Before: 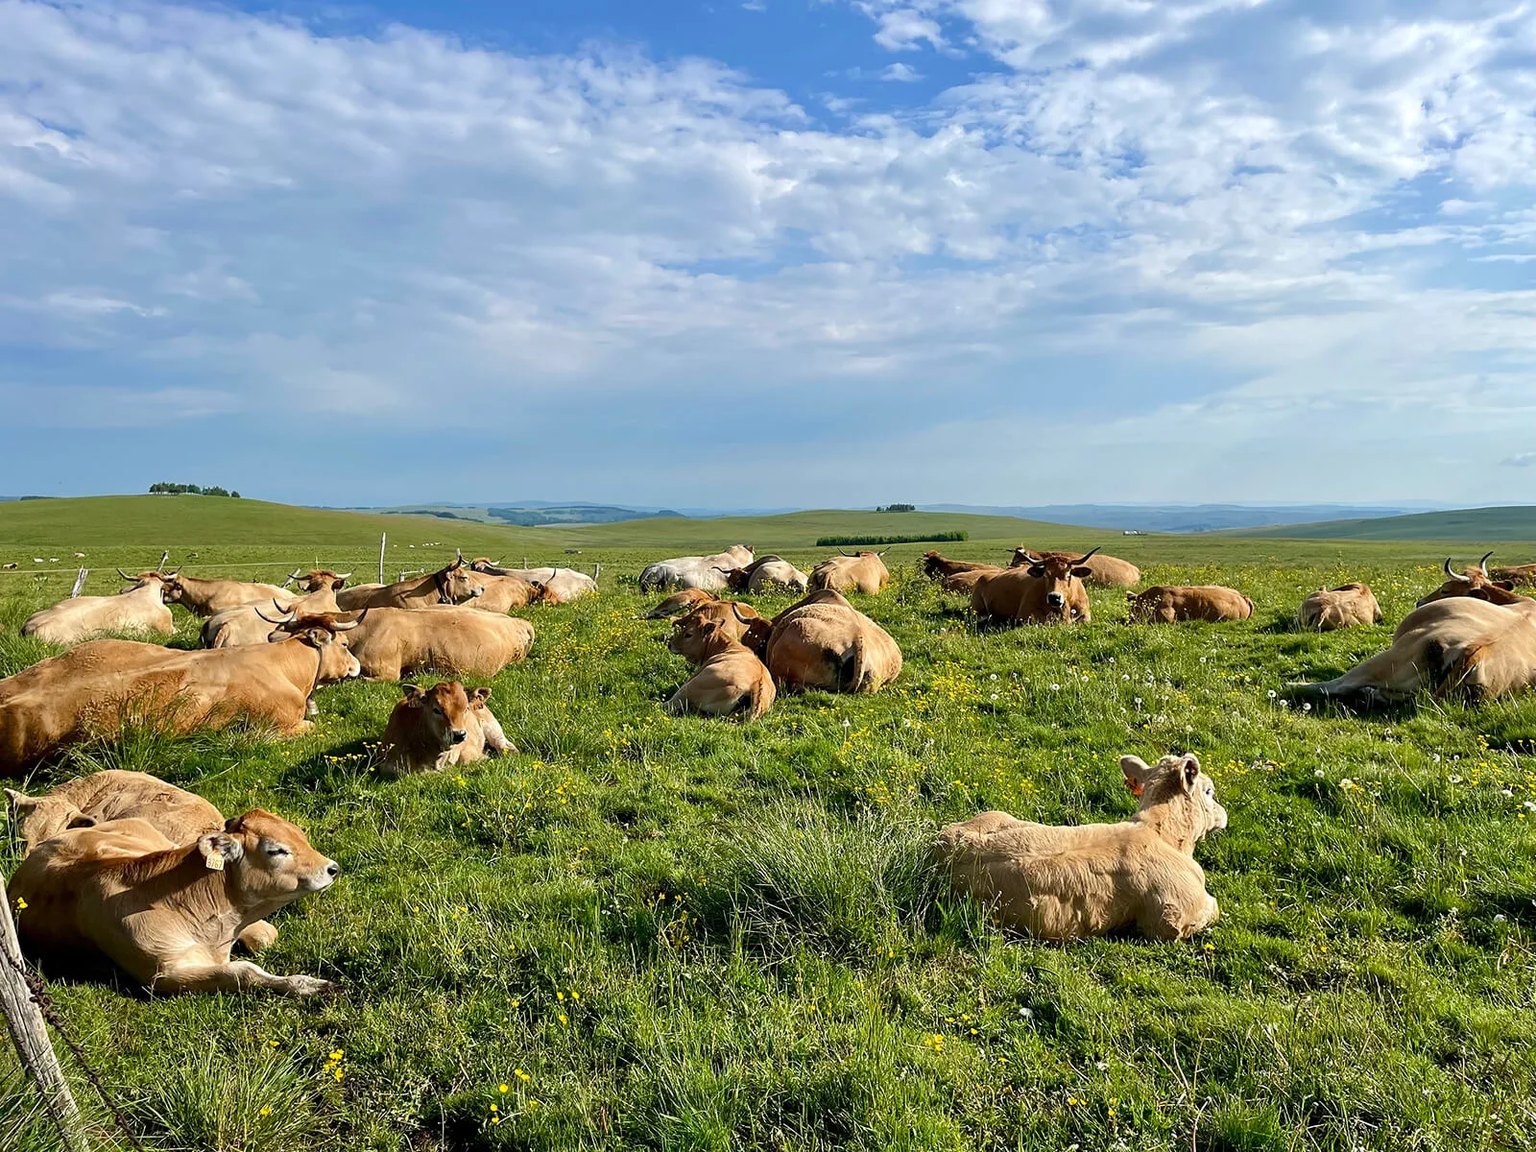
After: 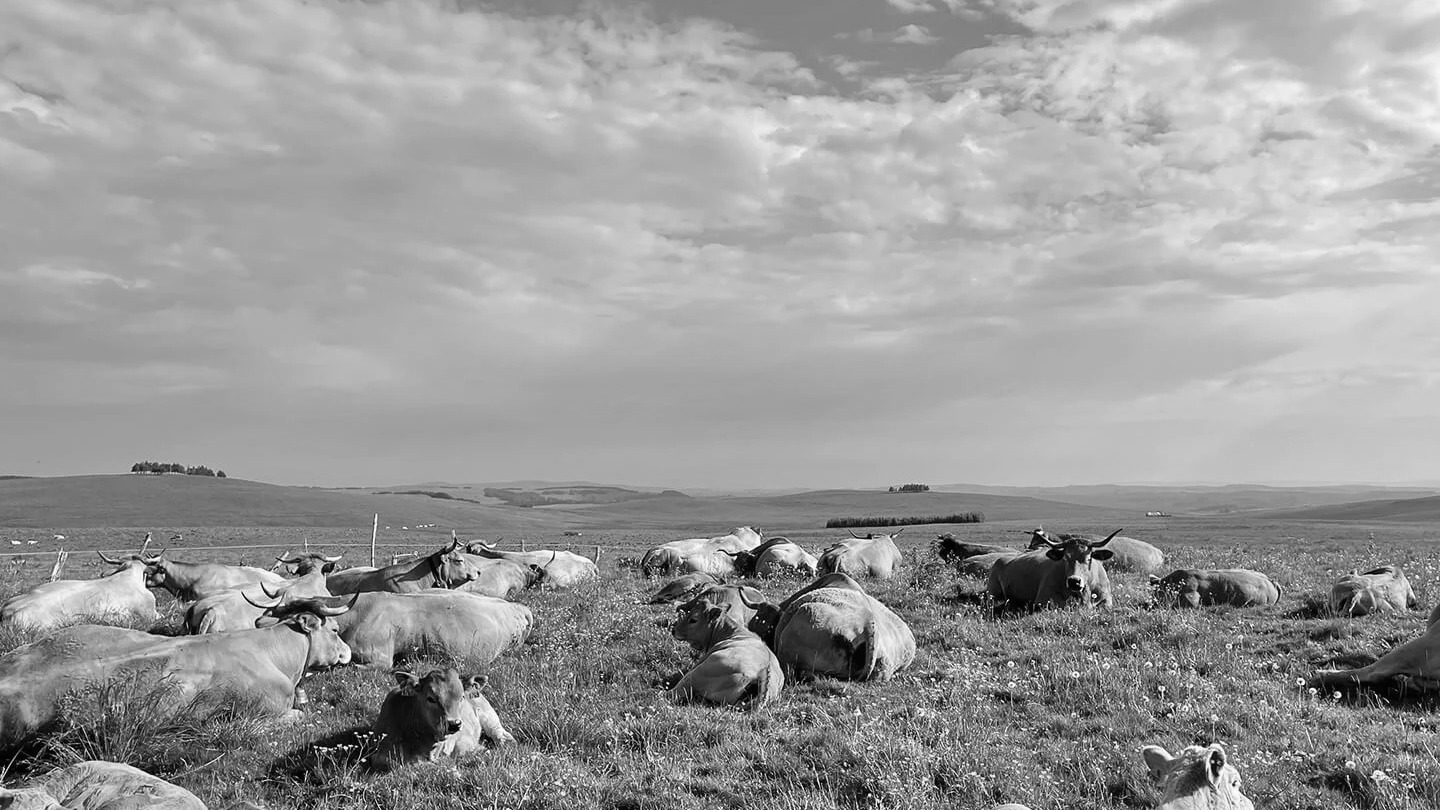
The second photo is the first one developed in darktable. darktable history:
monochrome: a 32, b 64, size 2.3
crop: left 1.509%, top 3.452%, right 7.696%, bottom 28.452%
bloom: size 13.65%, threshold 98.39%, strength 4.82%
